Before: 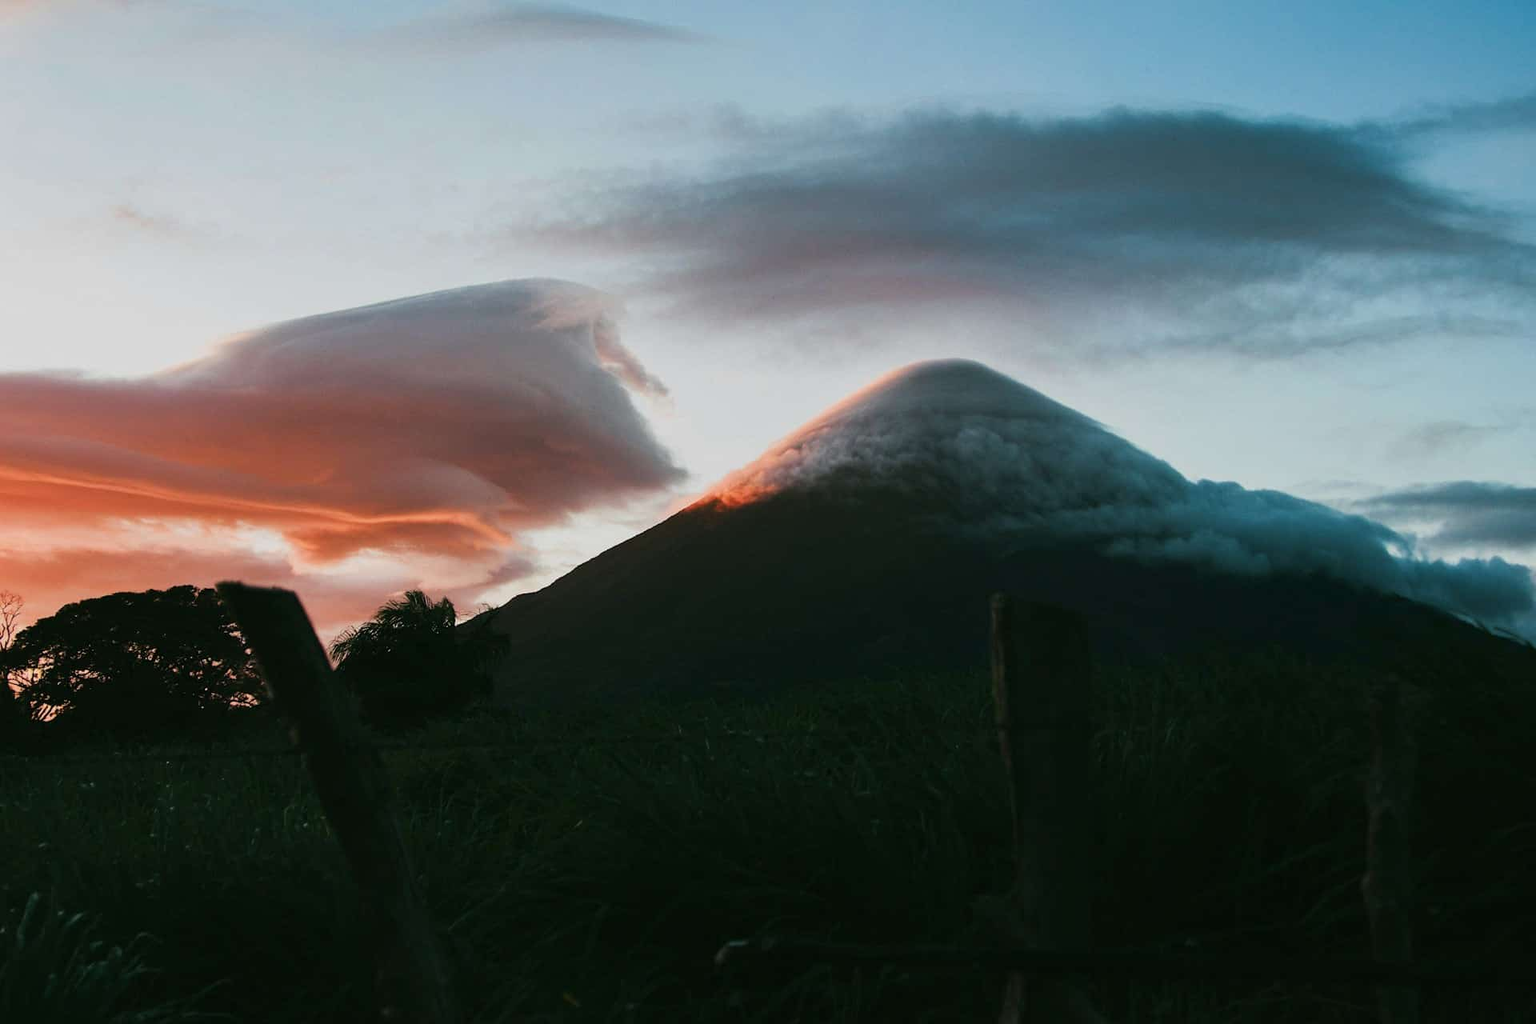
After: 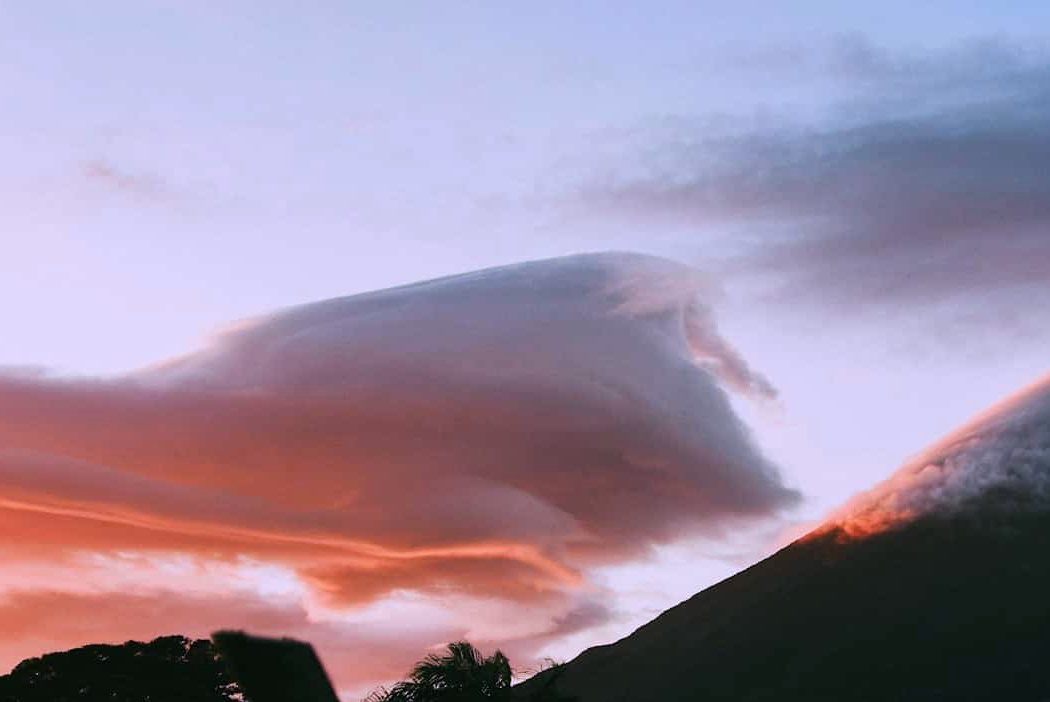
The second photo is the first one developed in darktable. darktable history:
exposure: compensate highlight preservation false
white balance: red 1.042, blue 1.17
crop and rotate: left 3.047%, top 7.509%, right 42.236%, bottom 37.598%
